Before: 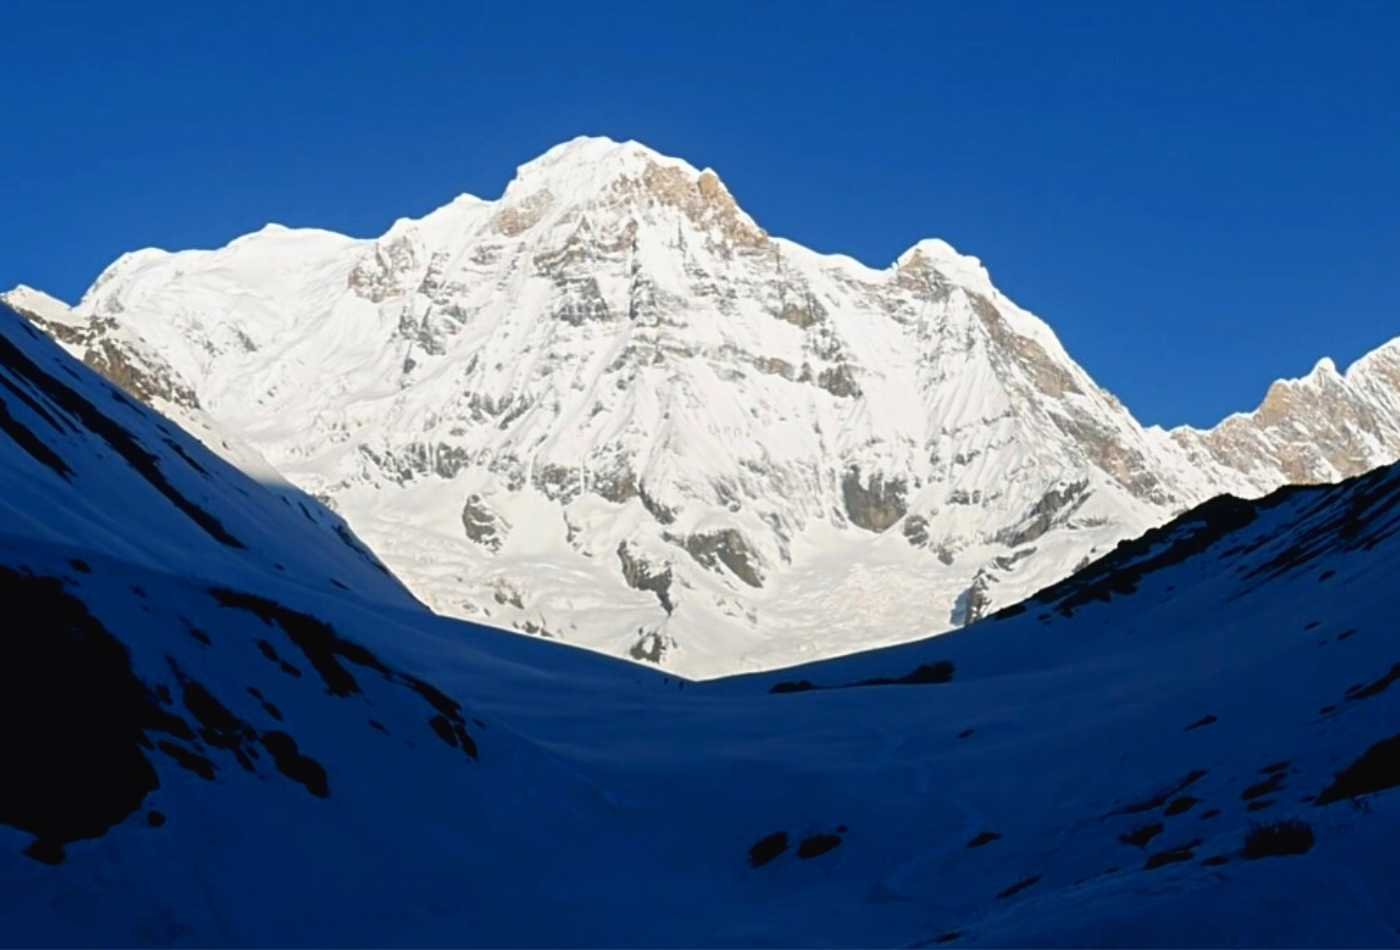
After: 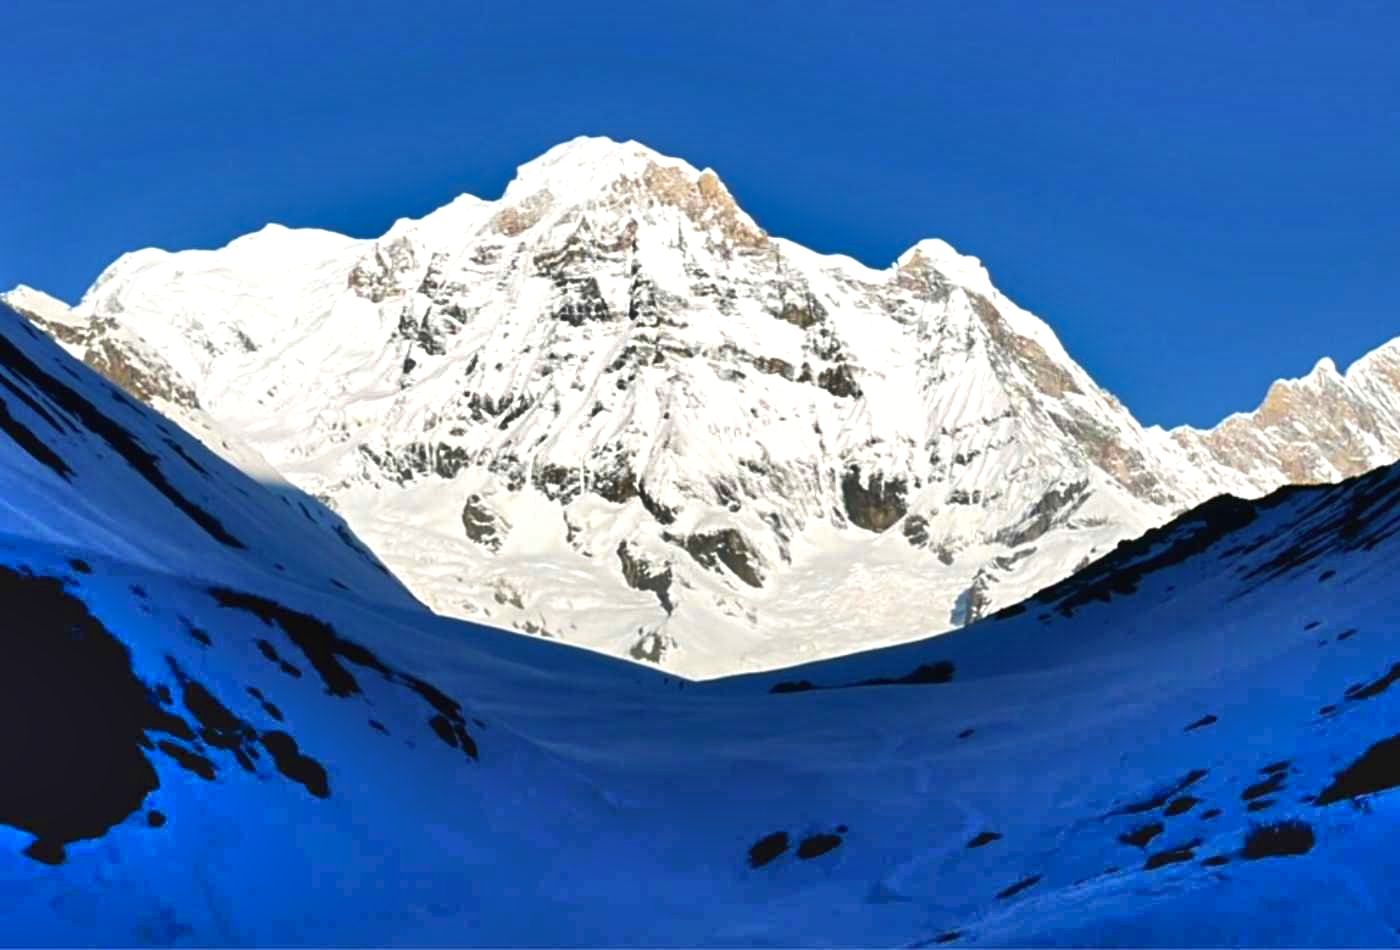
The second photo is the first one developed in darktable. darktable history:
tone equalizer: on, module defaults
shadows and highlights: shadows 75, highlights -60.85, soften with gaussian
velvia: on, module defaults
exposure: exposure 0.3 EV, compensate highlight preservation false
